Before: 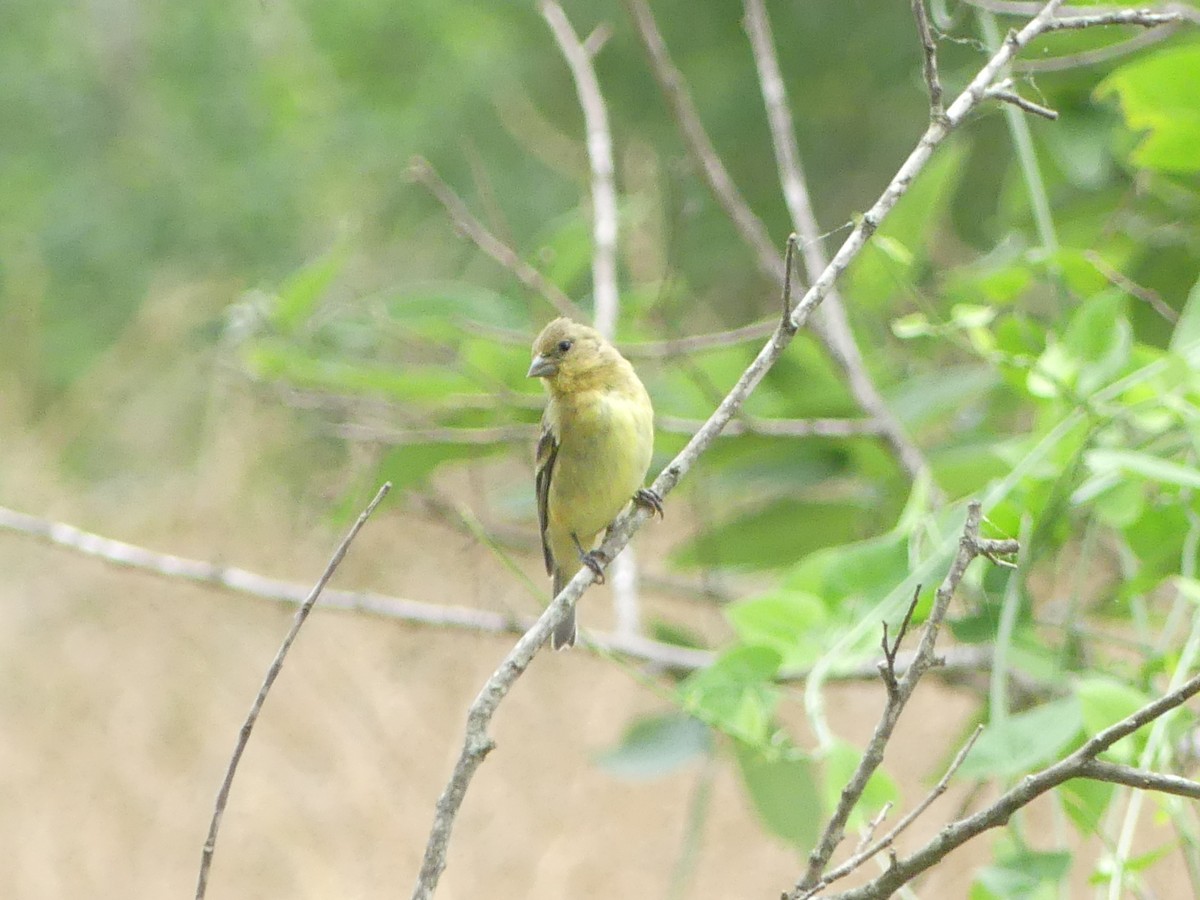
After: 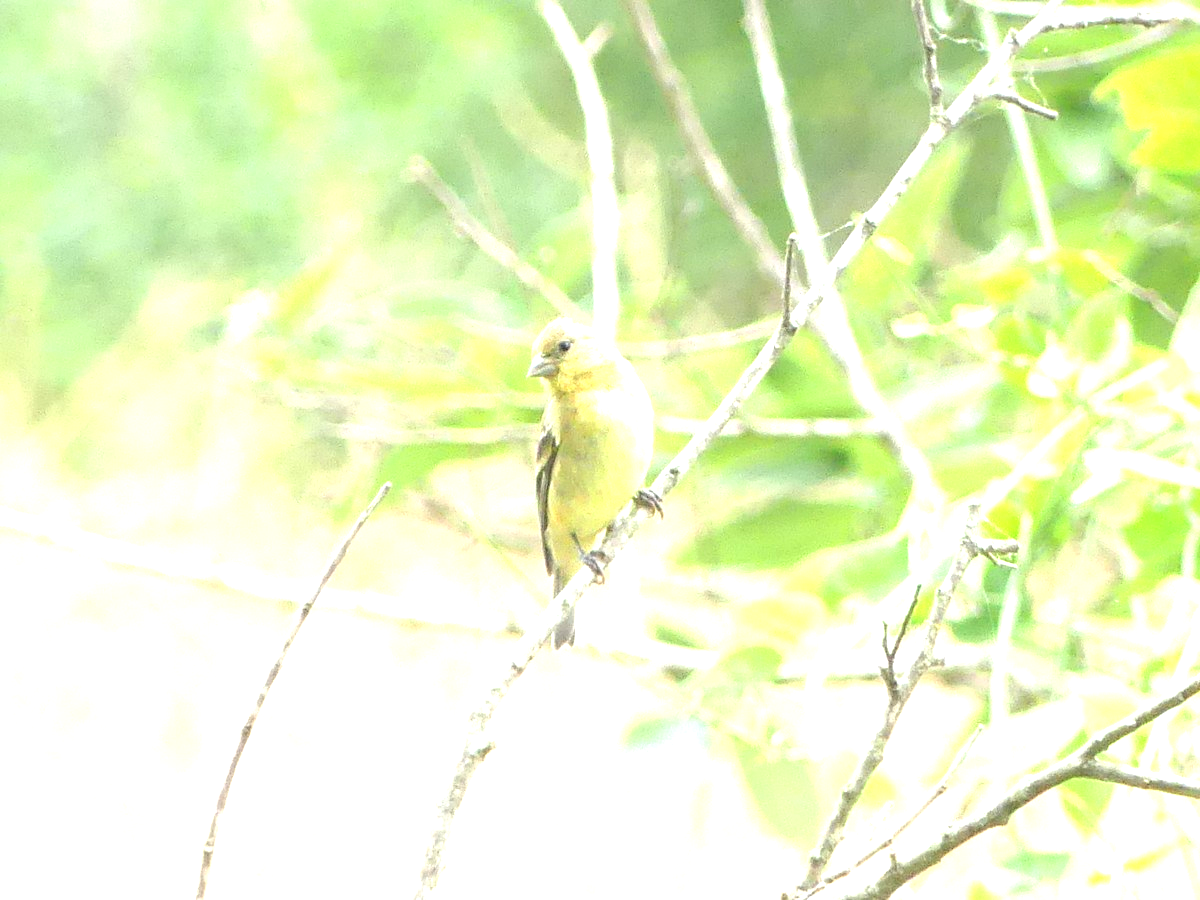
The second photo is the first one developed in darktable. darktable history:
exposure: black level correction 0, exposure 1.388 EV, compensate exposure bias true, compensate highlight preservation false
white balance: emerald 1
